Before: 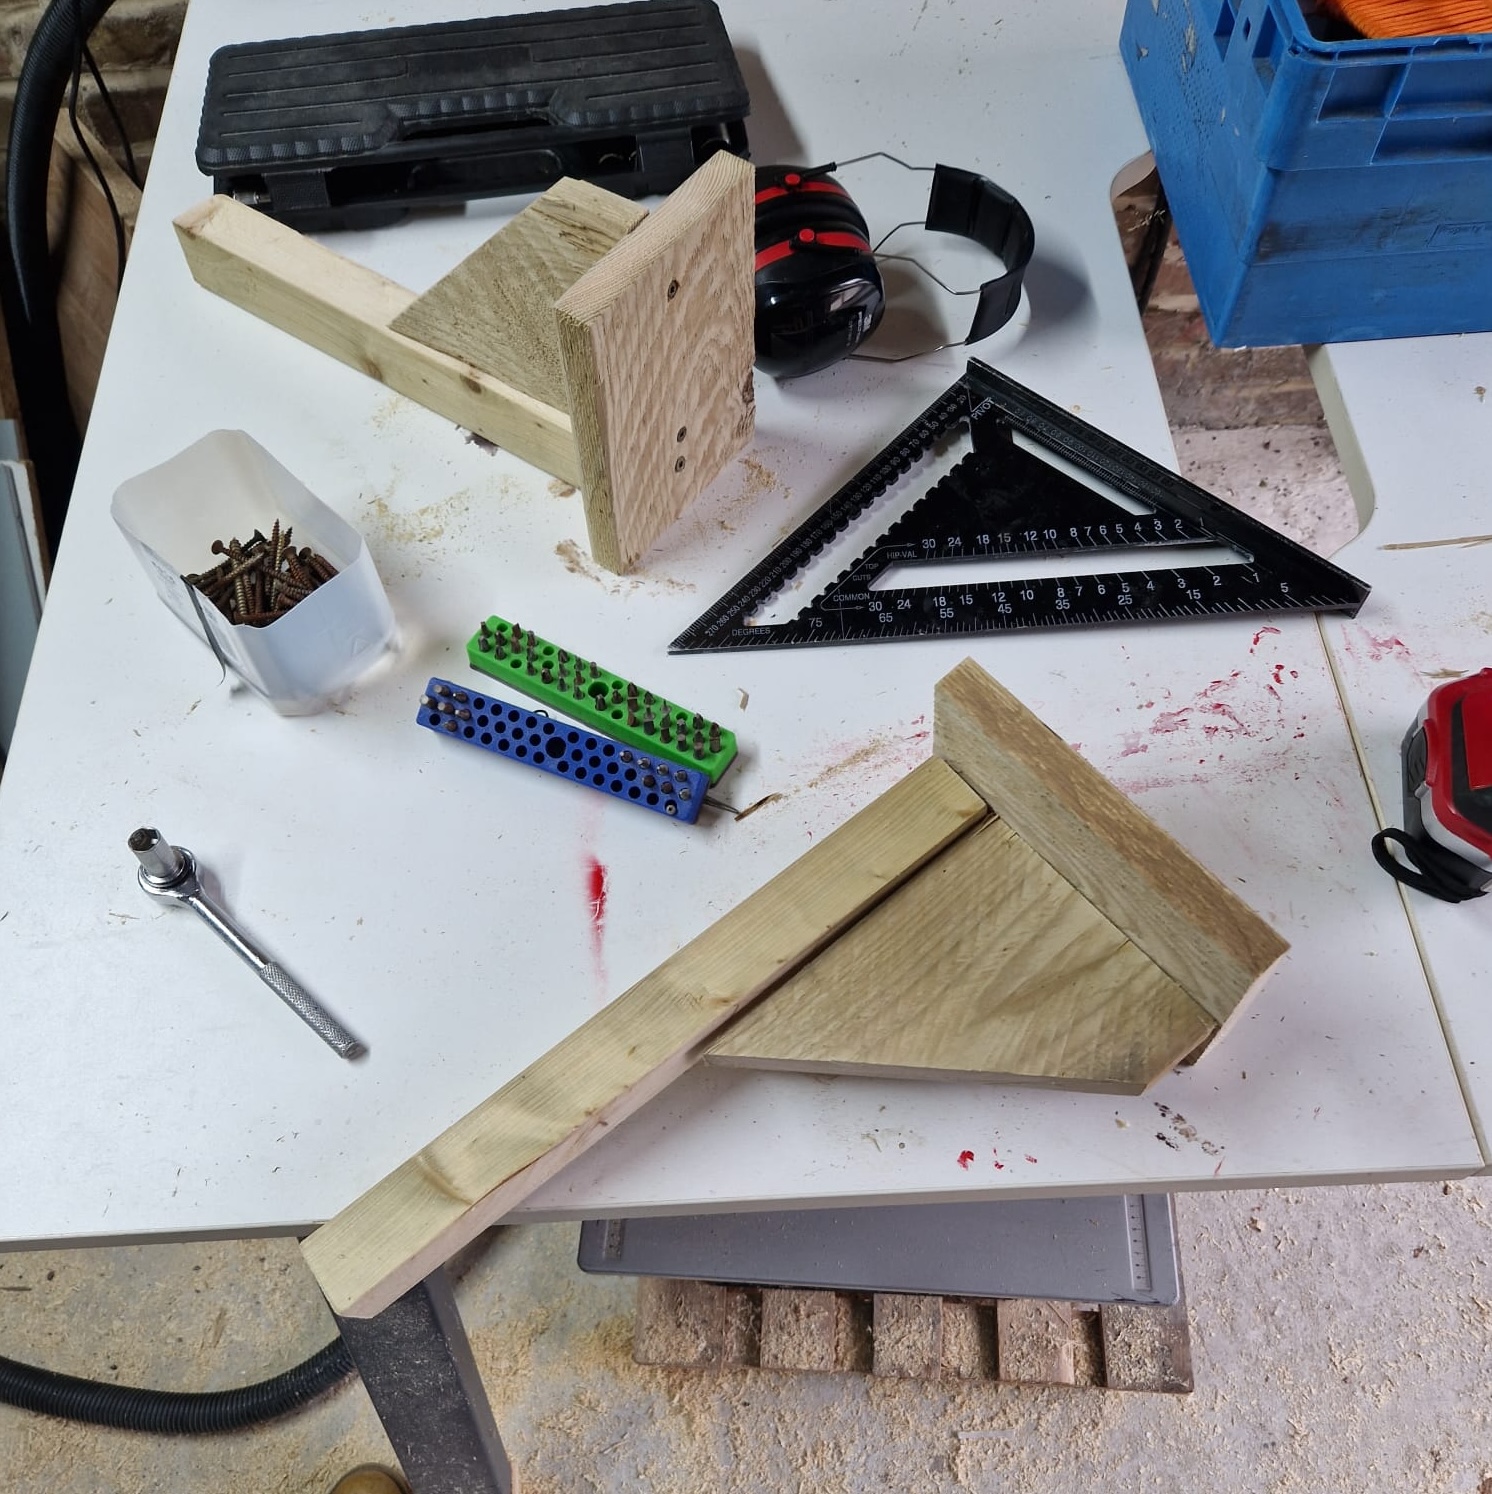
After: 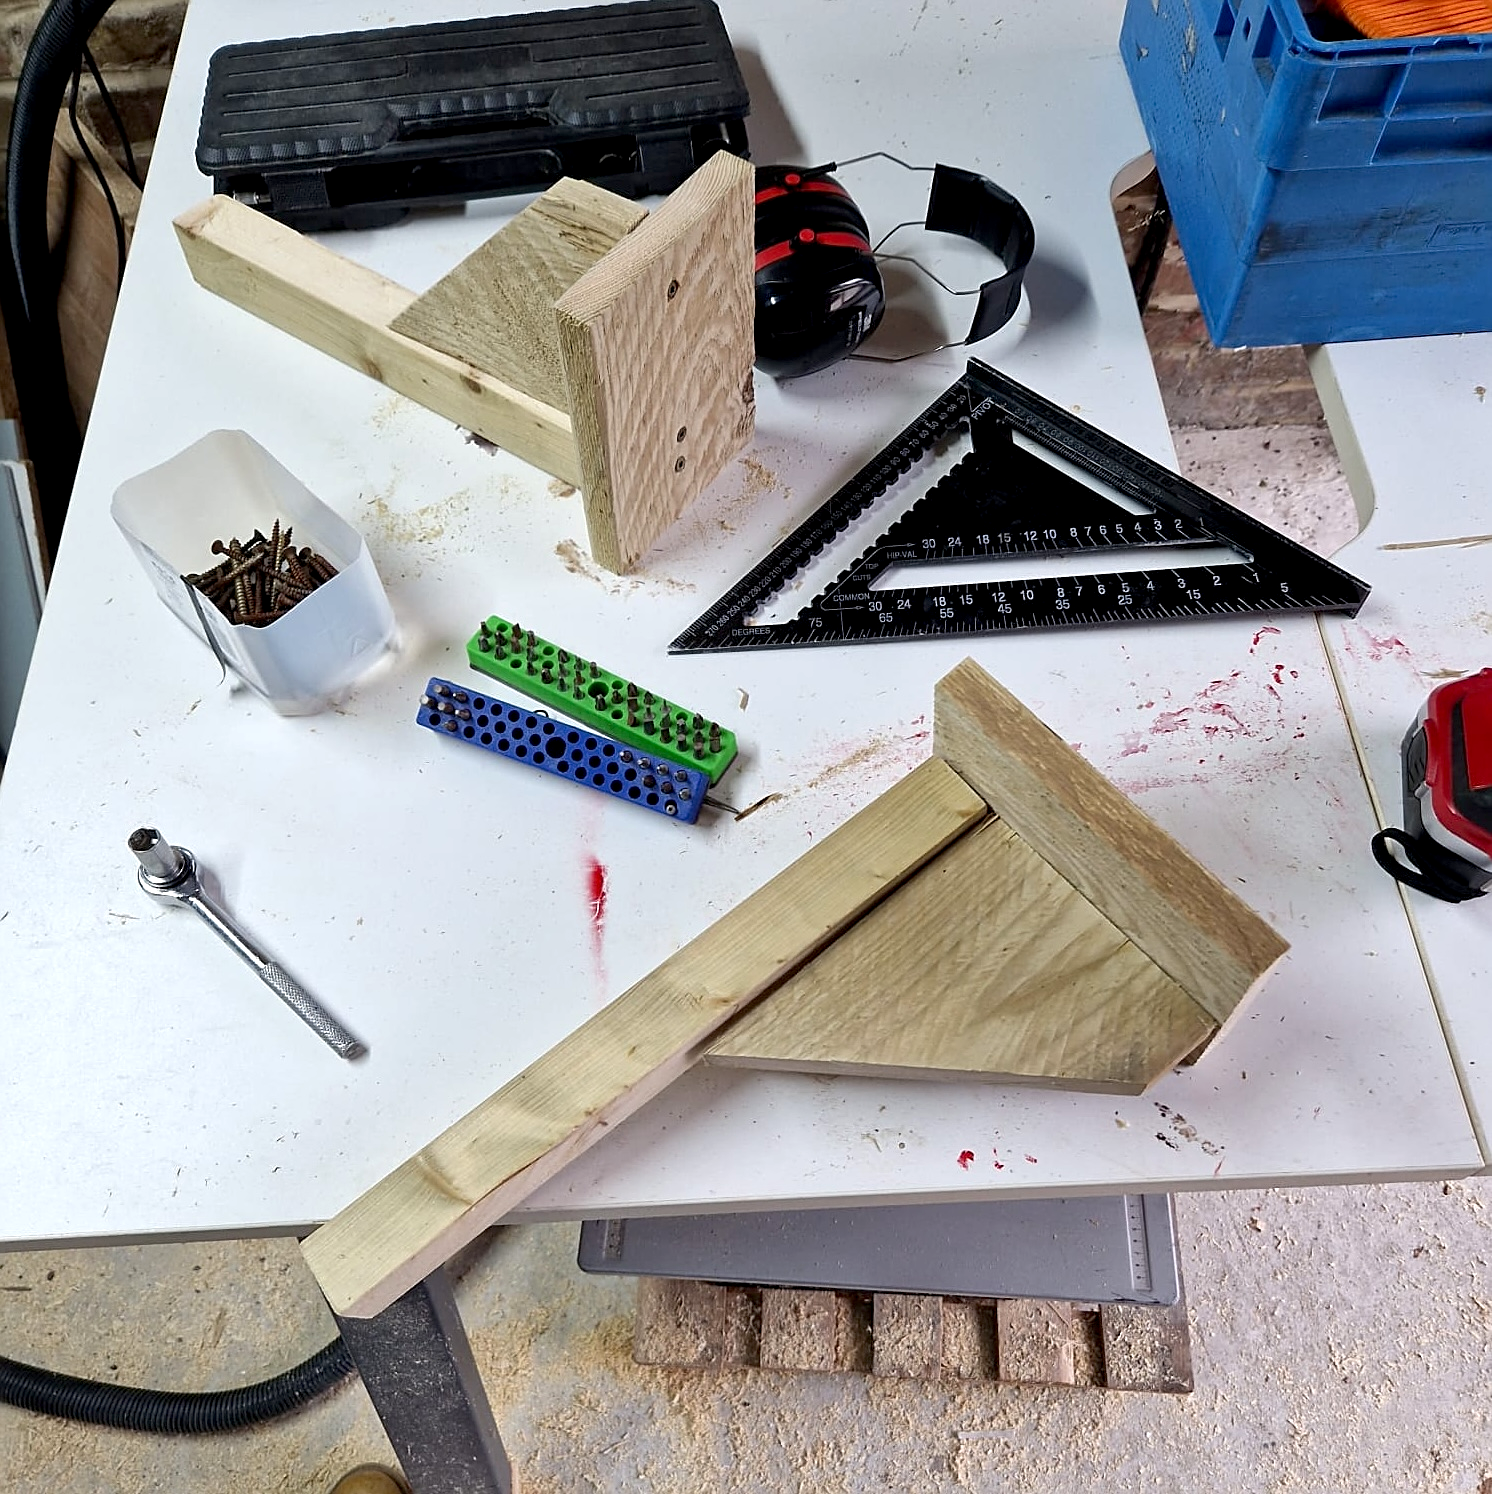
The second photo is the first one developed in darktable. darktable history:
exposure: black level correction 0.005, exposure 0.284 EV, compensate highlight preservation false
sharpen: on, module defaults
